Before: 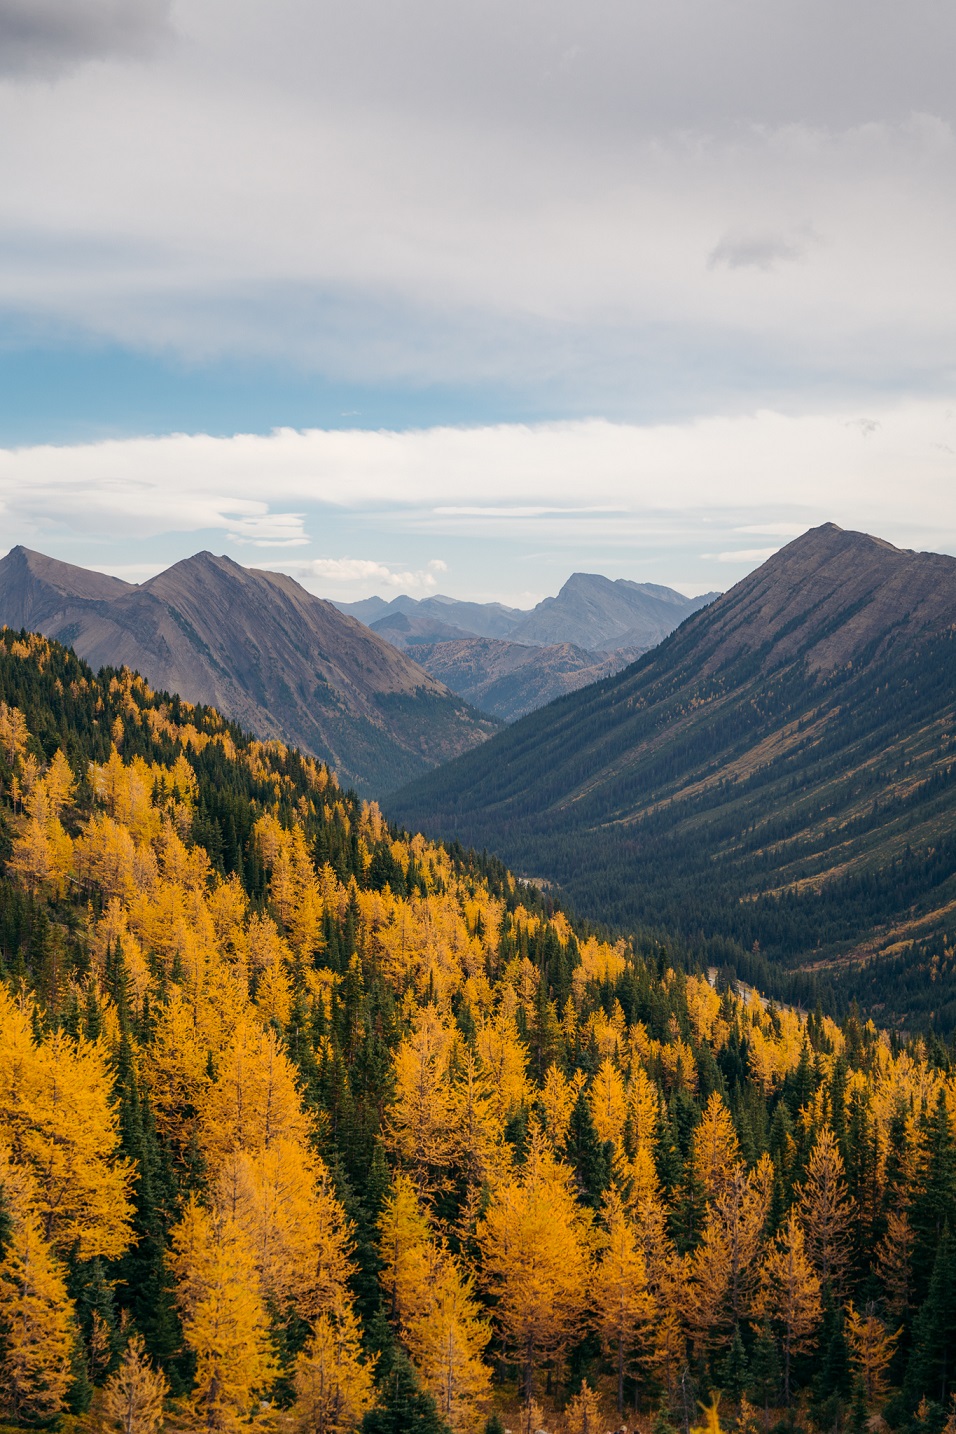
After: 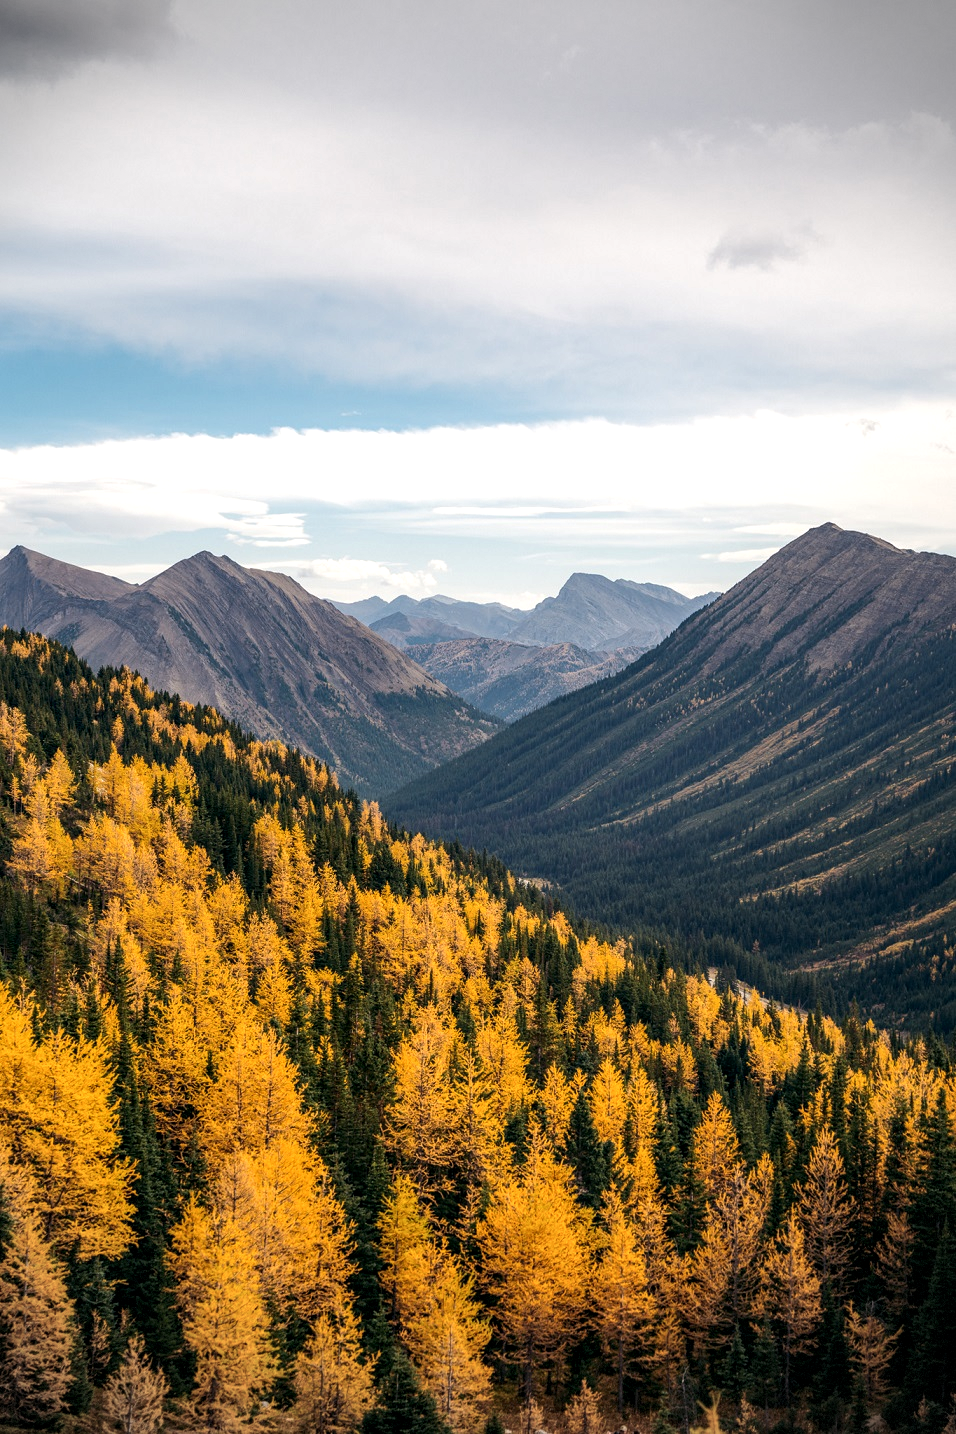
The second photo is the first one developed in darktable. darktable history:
vignetting: dithering 8-bit output, unbound false
tone equalizer: -8 EV -0.417 EV, -7 EV -0.389 EV, -6 EV -0.333 EV, -5 EV -0.222 EV, -3 EV 0.222 EV, -2 EV 0.333 EV, -1 EV 0.389 EV, +0 EV 0.417 EV, edges refinement/feathering 500, mask exposure compensation -1.57 EV, preserve details no
local contrast: detail 130%
